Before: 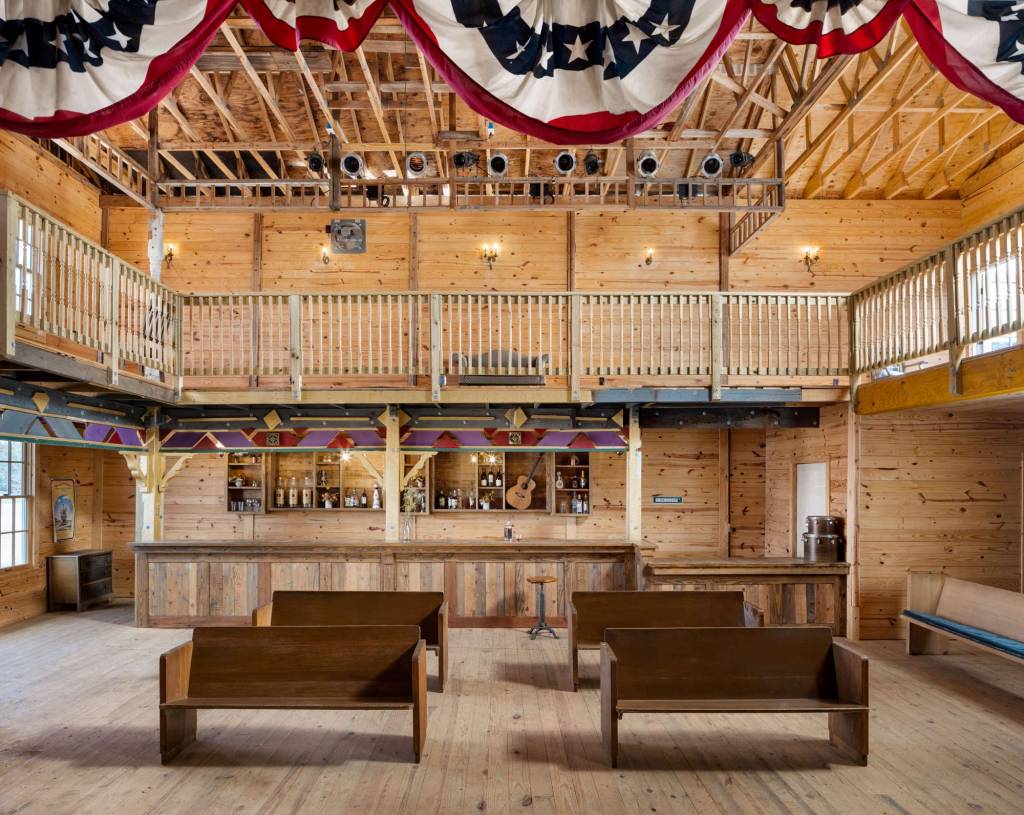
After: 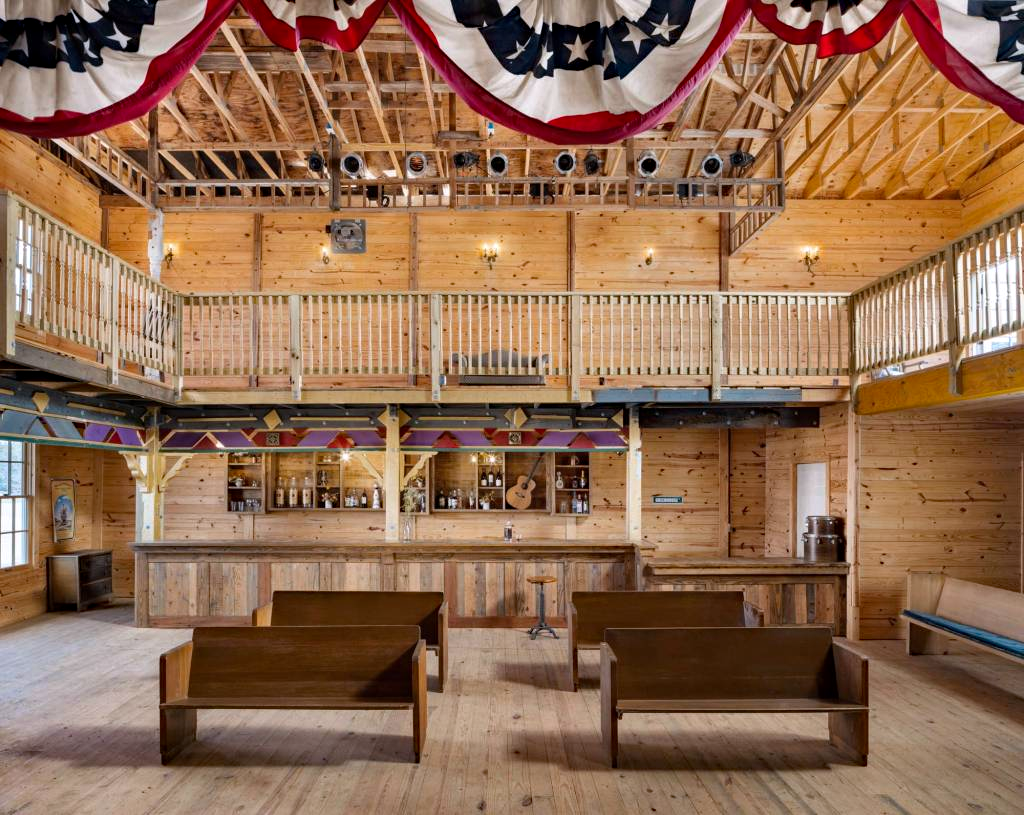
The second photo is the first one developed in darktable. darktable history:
haze removal: compatibility mode true, adaptive false
white balance: red 1.004, blue 1.024
